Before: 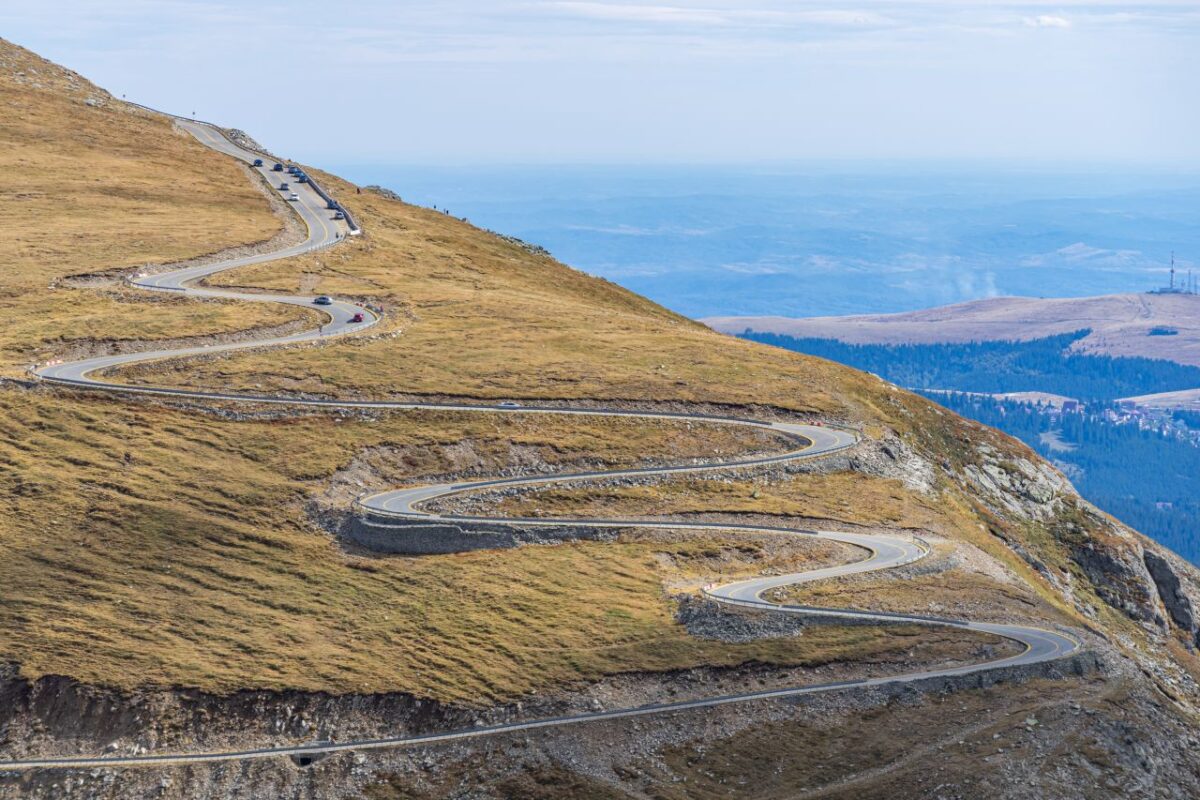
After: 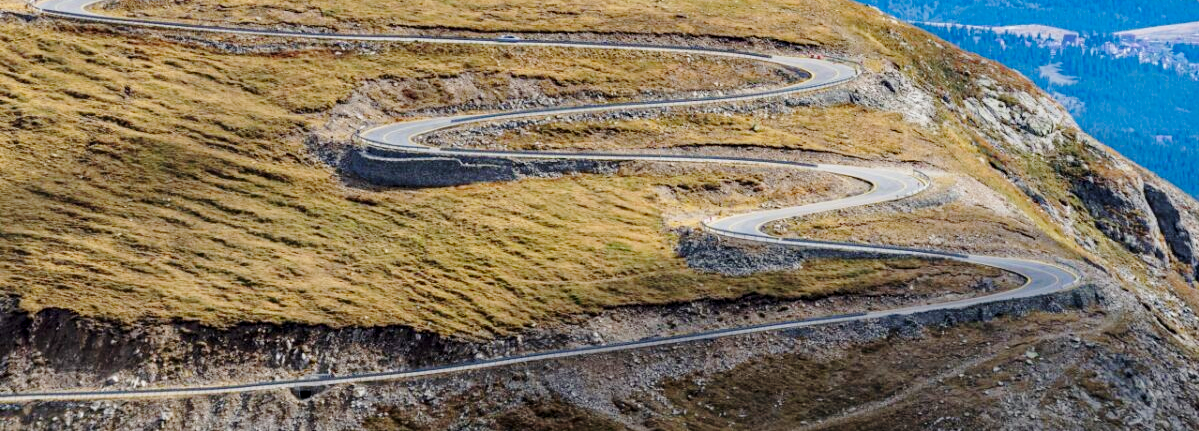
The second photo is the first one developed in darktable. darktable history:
contrast equalizer: y [[0.5 ×6], [0.5 ×6], [0.5, 0.5, 0.501, 0.545, 0.707, 0.863], [0 ×6], [0 ×6]]
exposure: black level correction 0.011, exposure -0.481 EV, compensate highlight preservation false
base curve: curves: ch0 [(0, 0) (0.028, 0.03) (0.121, 0.232) (0.46, 0.748) (0.859, 0.968) (1, 1)], preserve colors none
crop and rotate: top 46.068%, right 0.016%
